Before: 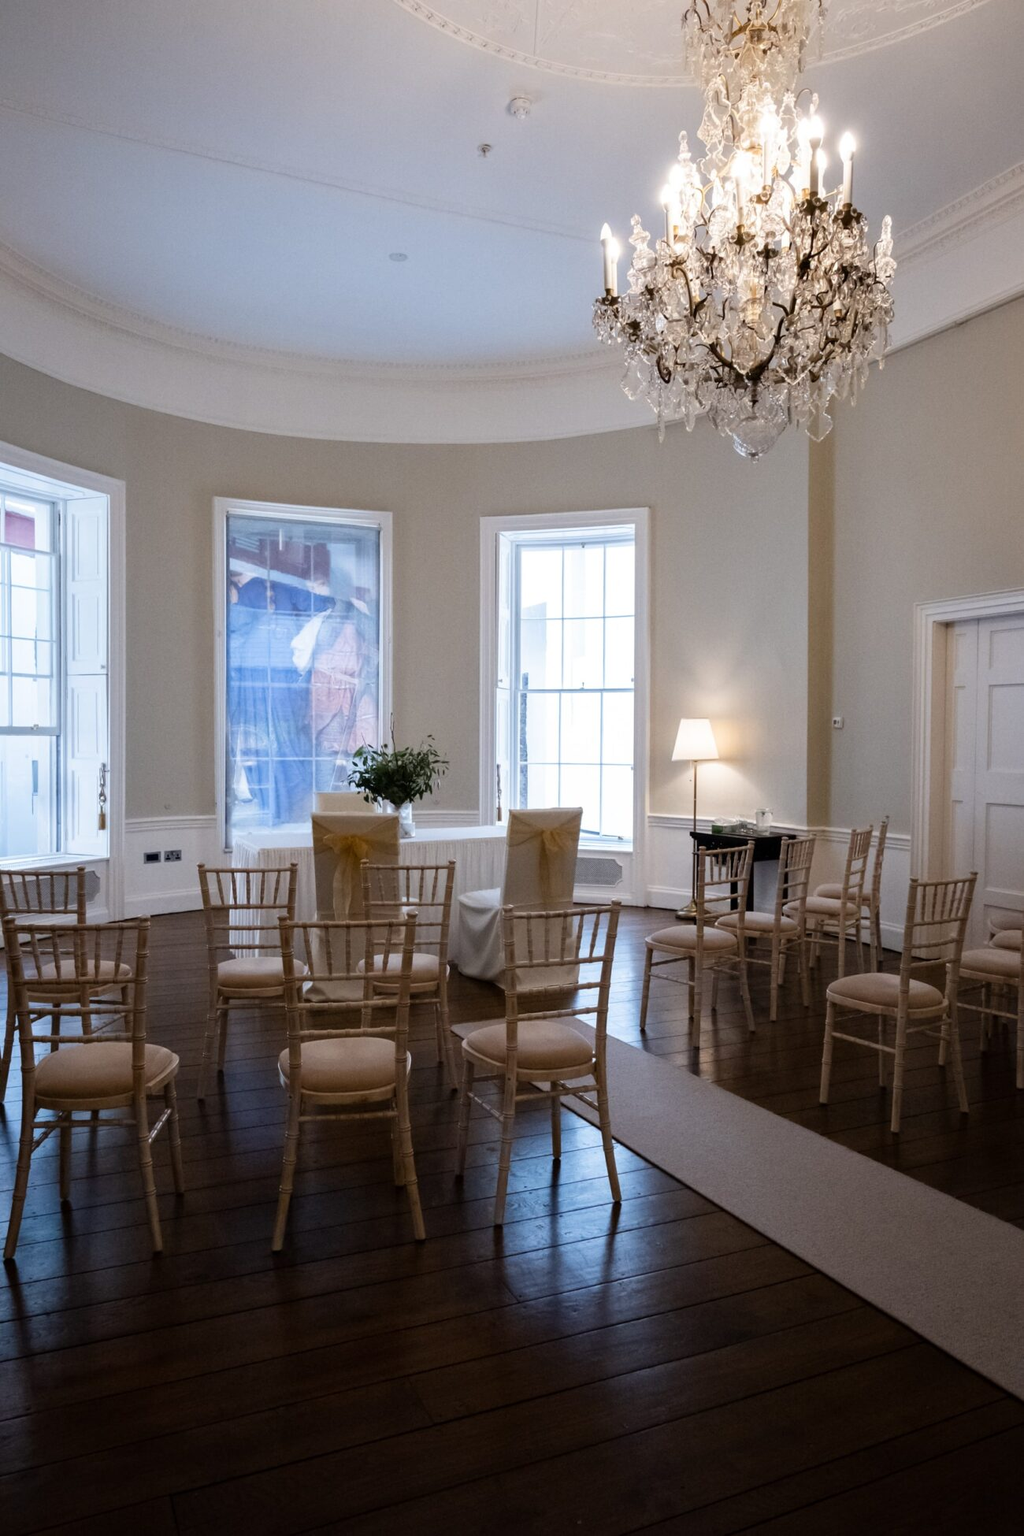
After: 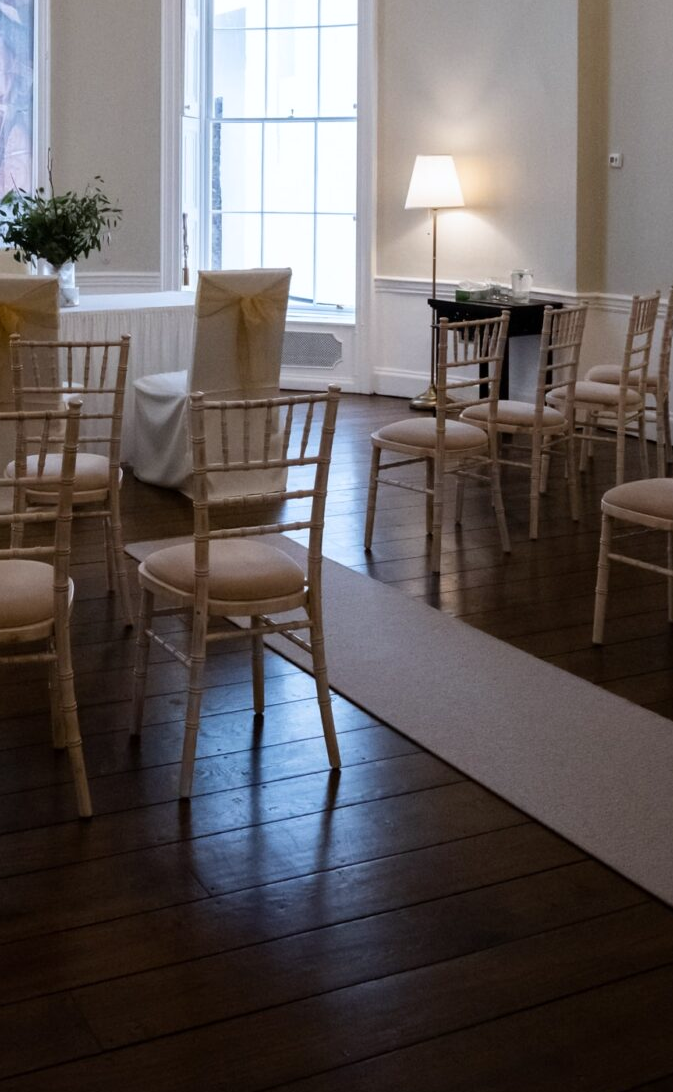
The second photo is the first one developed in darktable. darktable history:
crop: left 34.479%, top 38.822%, right 13.718%, bottom 5.172%
white balance: red 0.988, blue 1.017
